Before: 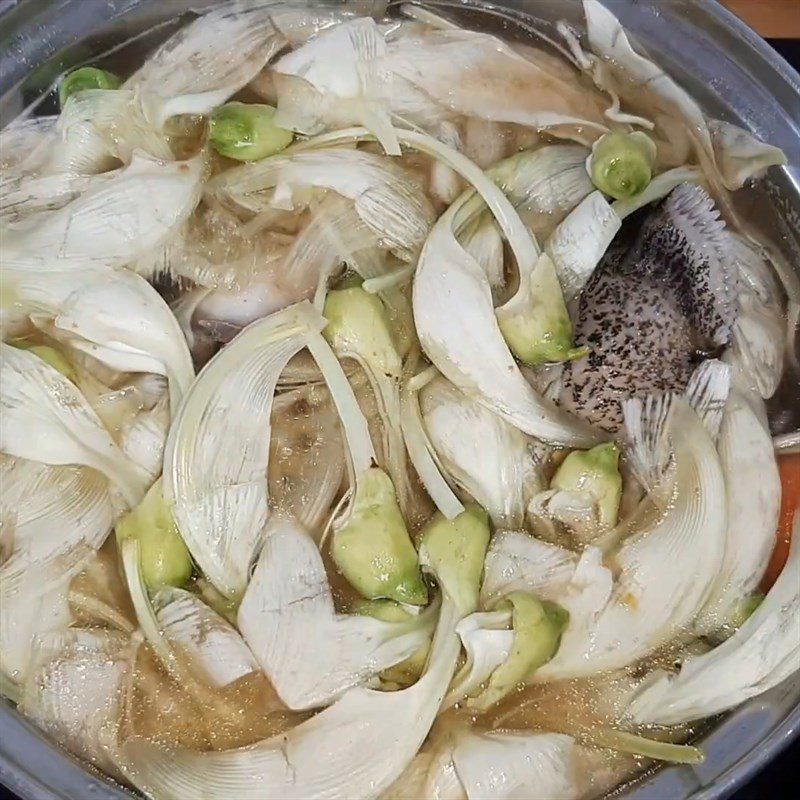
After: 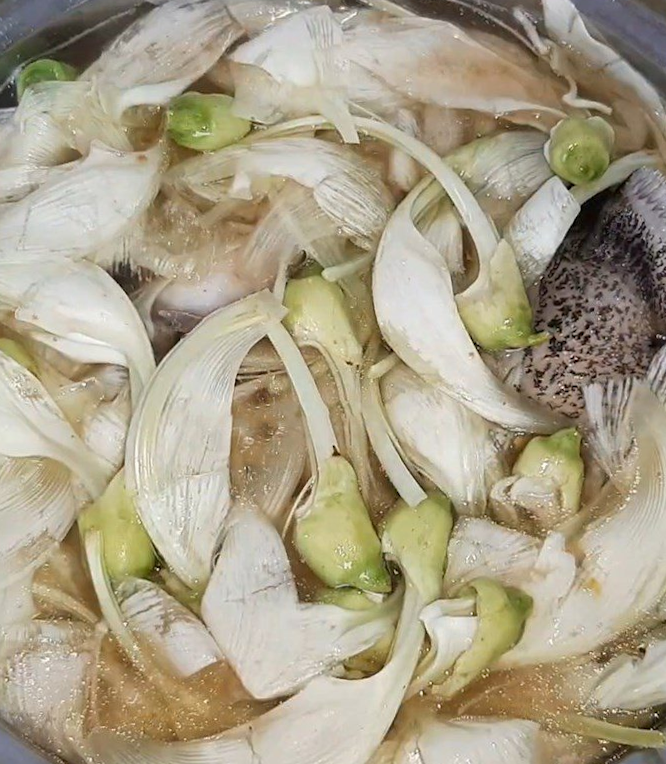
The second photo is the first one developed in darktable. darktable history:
crop and rotate: angle 0.699°, left 4.358%, top 0.941%, right 11.286%, bottom 2.392%
